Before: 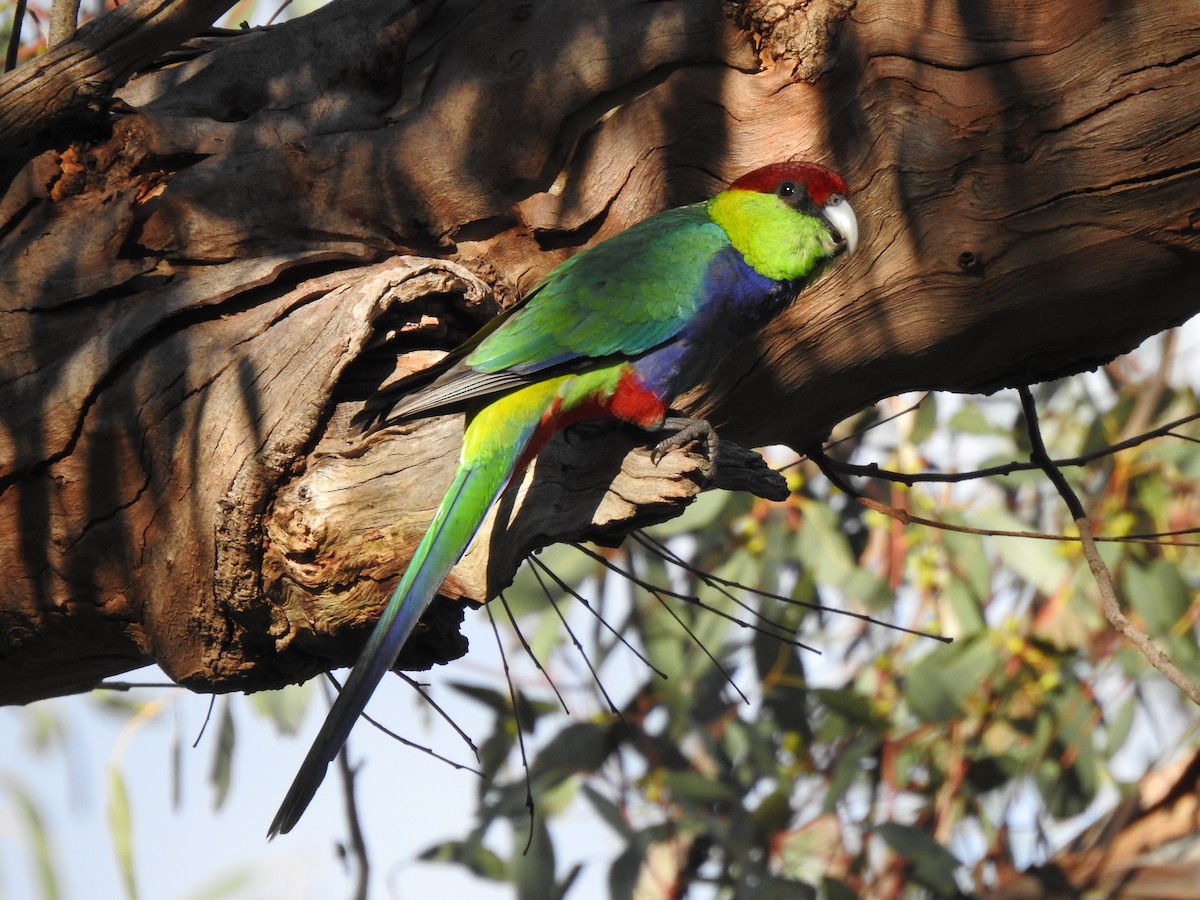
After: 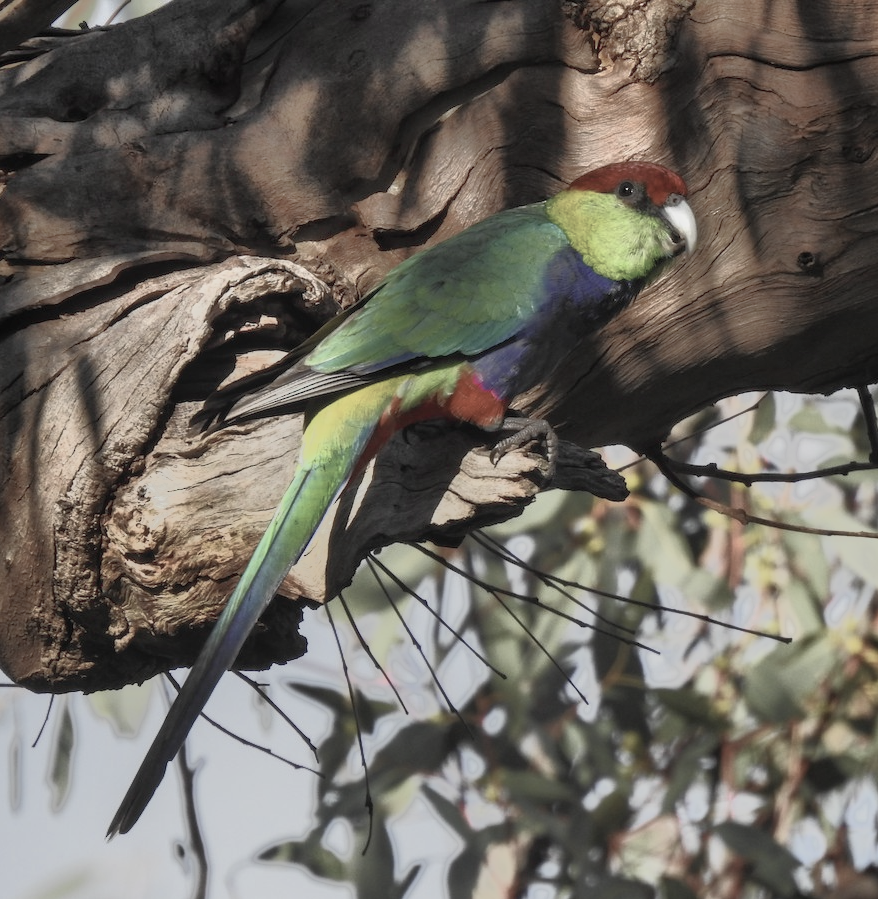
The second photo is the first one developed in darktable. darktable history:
local contrast: detail 110%
tone equalizer: -7 EV -0.63 EV, -6 EV 1 EV, -5 EV -0.45 EV, -4 EV 0.43 EV, -3 EV 0.41 EV, -2 EV 0.15 EV, -1 EV -0.15 EV, +0 EV -0.39 EV, smoothing diameter 25%, edges refinement/feathering 10, preserve details guided filter
color zones: curves: ch0 [(0, 0.6) (0.129, 0.508) (0.193, 0.483) (0.429, 0.5) (0.571, 0.5) (0.714, 0.5) (0.857, 0.5) (1, 0.6)]; ch1 [(0, 0.481) (0.112, 0.245) (0.213, 0.223) (0.429, 0.233) (0.571, 0.231) (0.683, 0.242) (0.857, 0.296) (1, 0.481)]
crop: left 13.443%, right 13.31%
